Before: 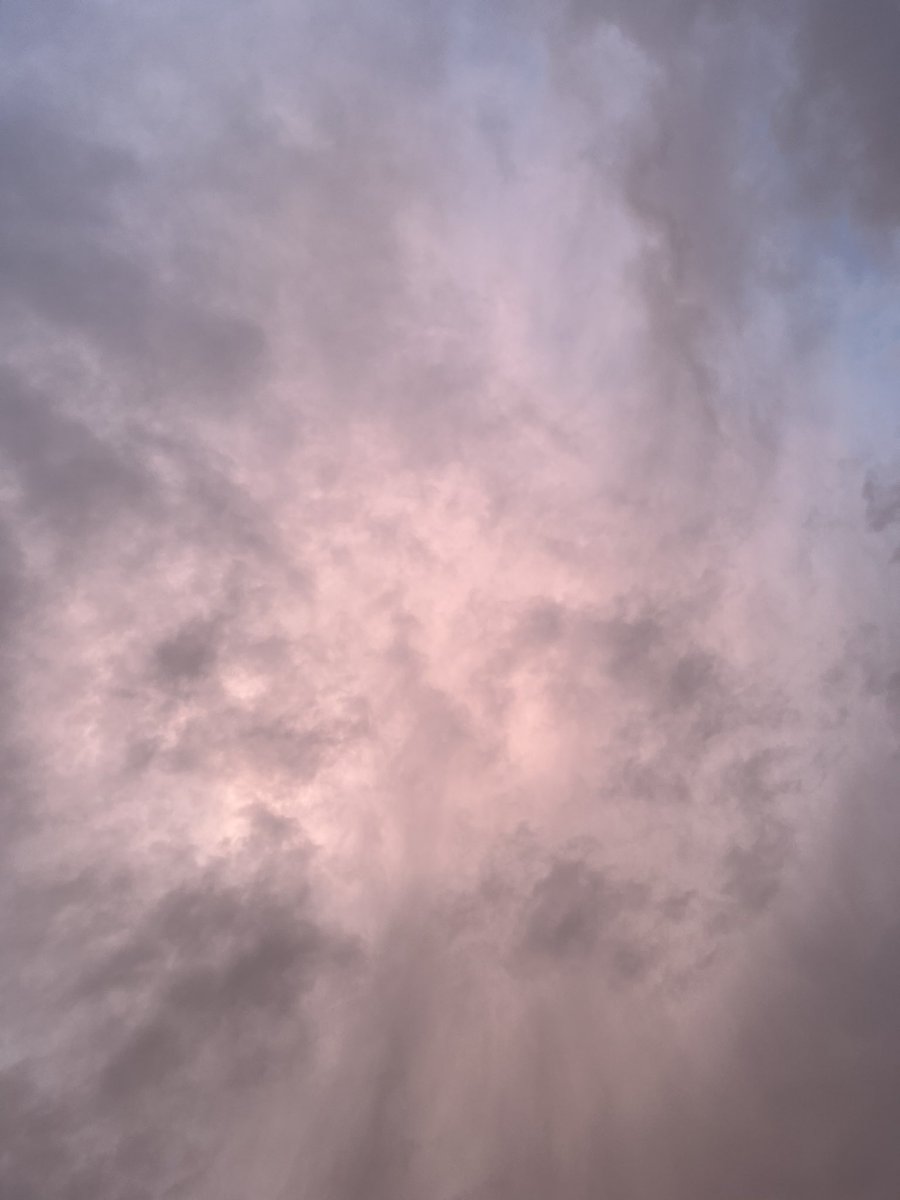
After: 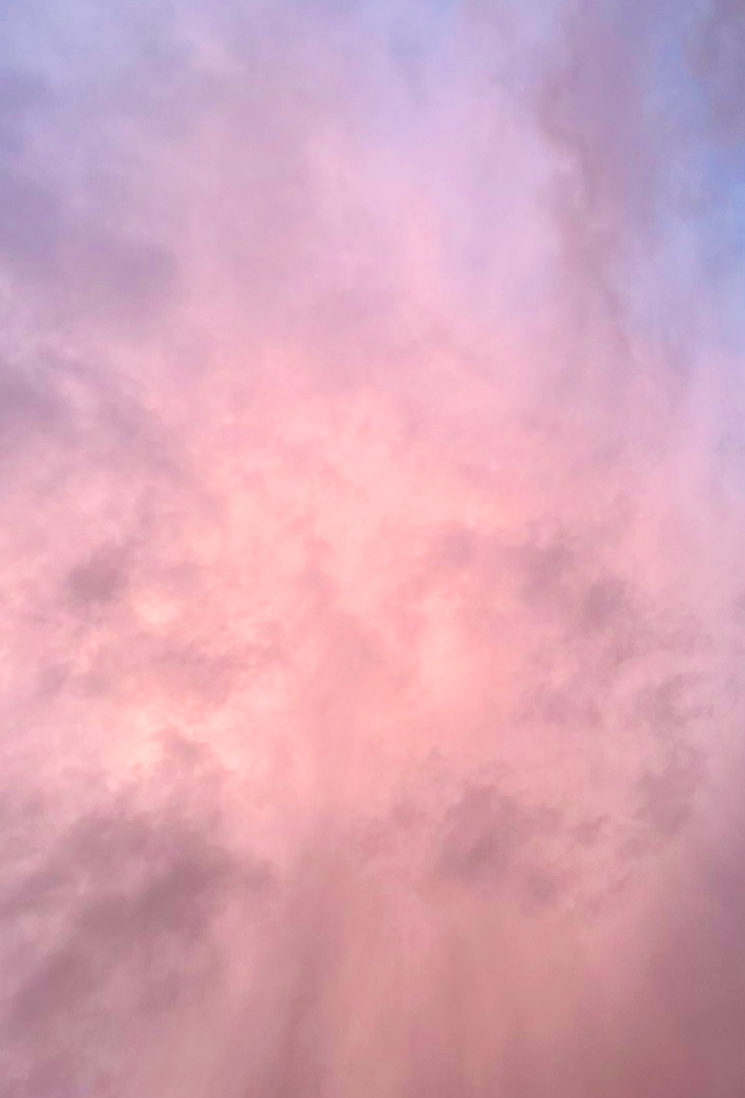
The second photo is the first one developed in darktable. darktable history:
color balance rgb: linear chroma grading › global chroma 25%, perceptual saturation grading › global saturation 40%, perceptual brilliance grading › global brilliance 30%, global vibrance 40%
filmic rgb: black relative exposure -7.65 EV, white relative exposure 4.56 EV, hardness 3.61
crop: left 9.807%, top 6.259%, right 7.334%, bottom 2.177%
